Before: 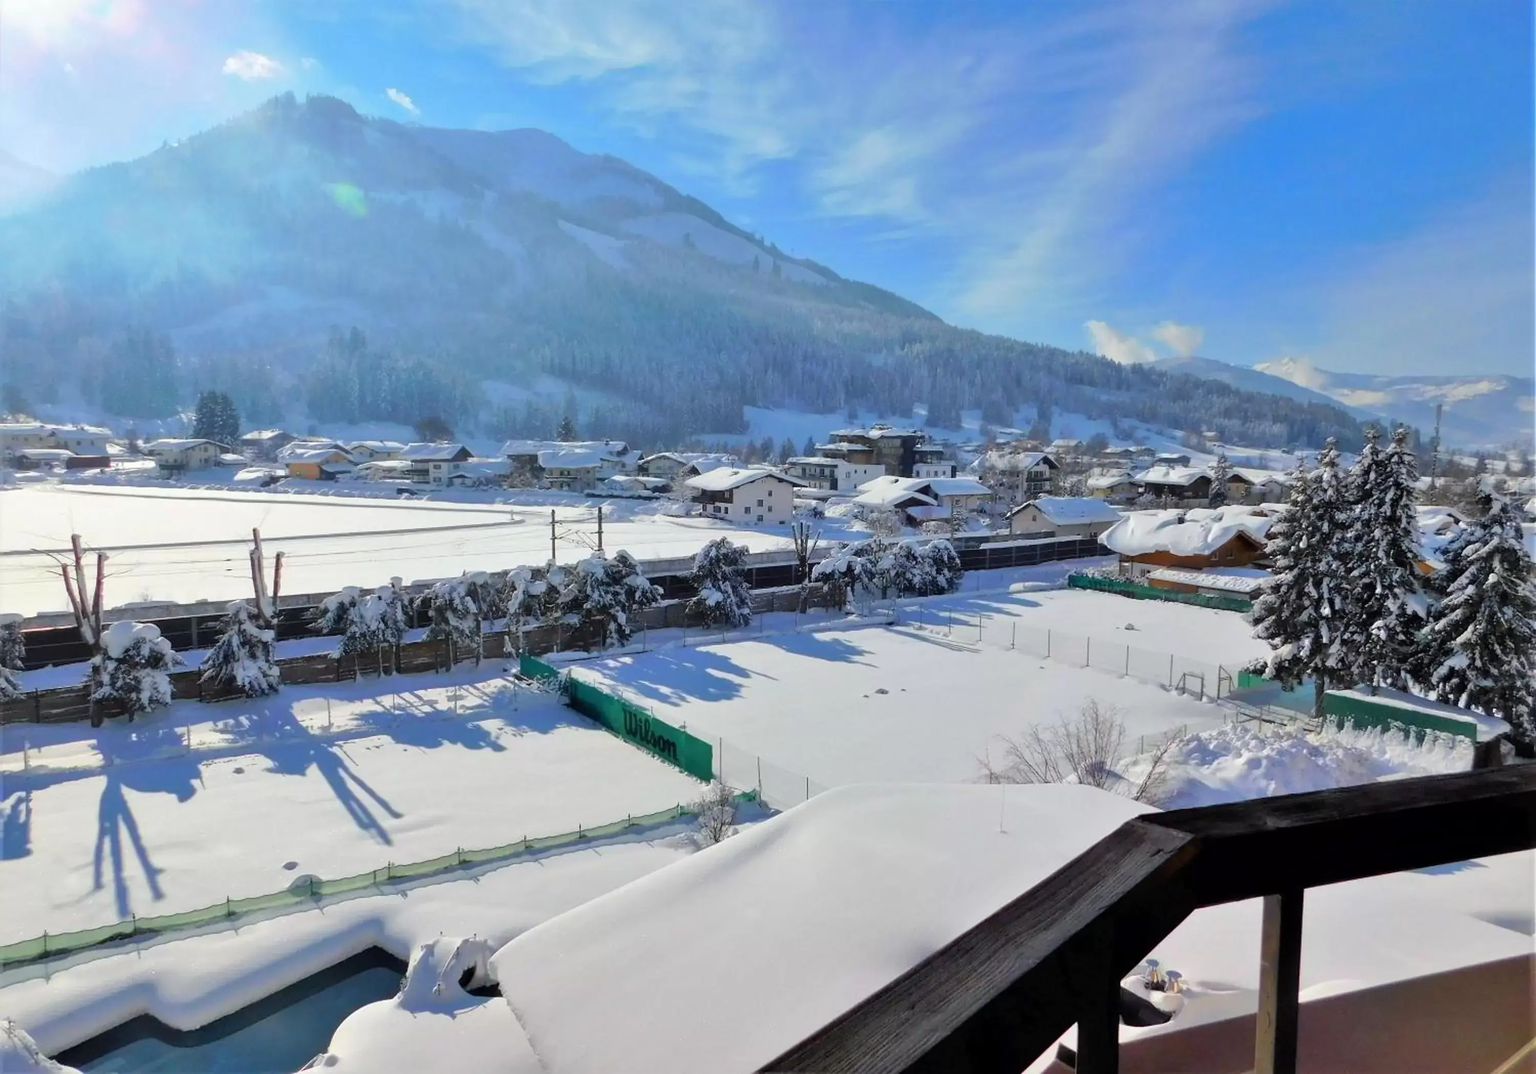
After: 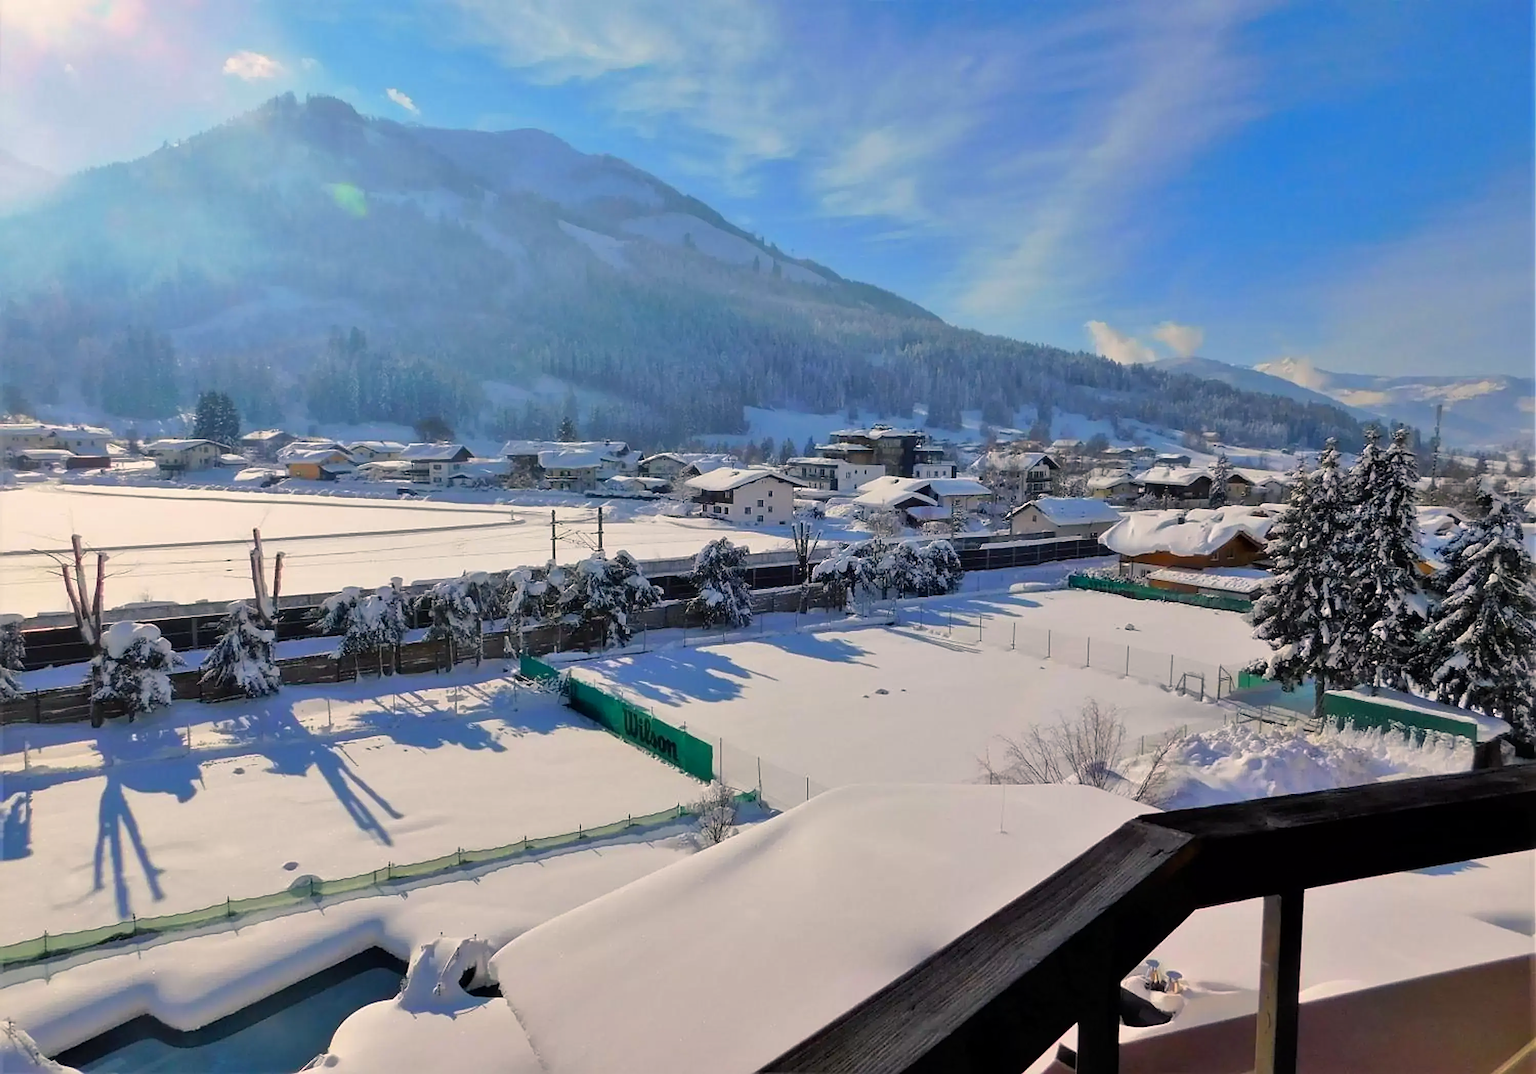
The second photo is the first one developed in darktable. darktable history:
exposure: exposure -0.251 EV, compensate highlight preservation false
sharpen: on, module defaults
color balance rgb: power › hue 62.15°, highlights gain › chroma 3.135%, highlights gain › hue 57.05°, perceptual saturation grading › global saturation 10.443%, global vibrance 11.44%, contrast 5%
